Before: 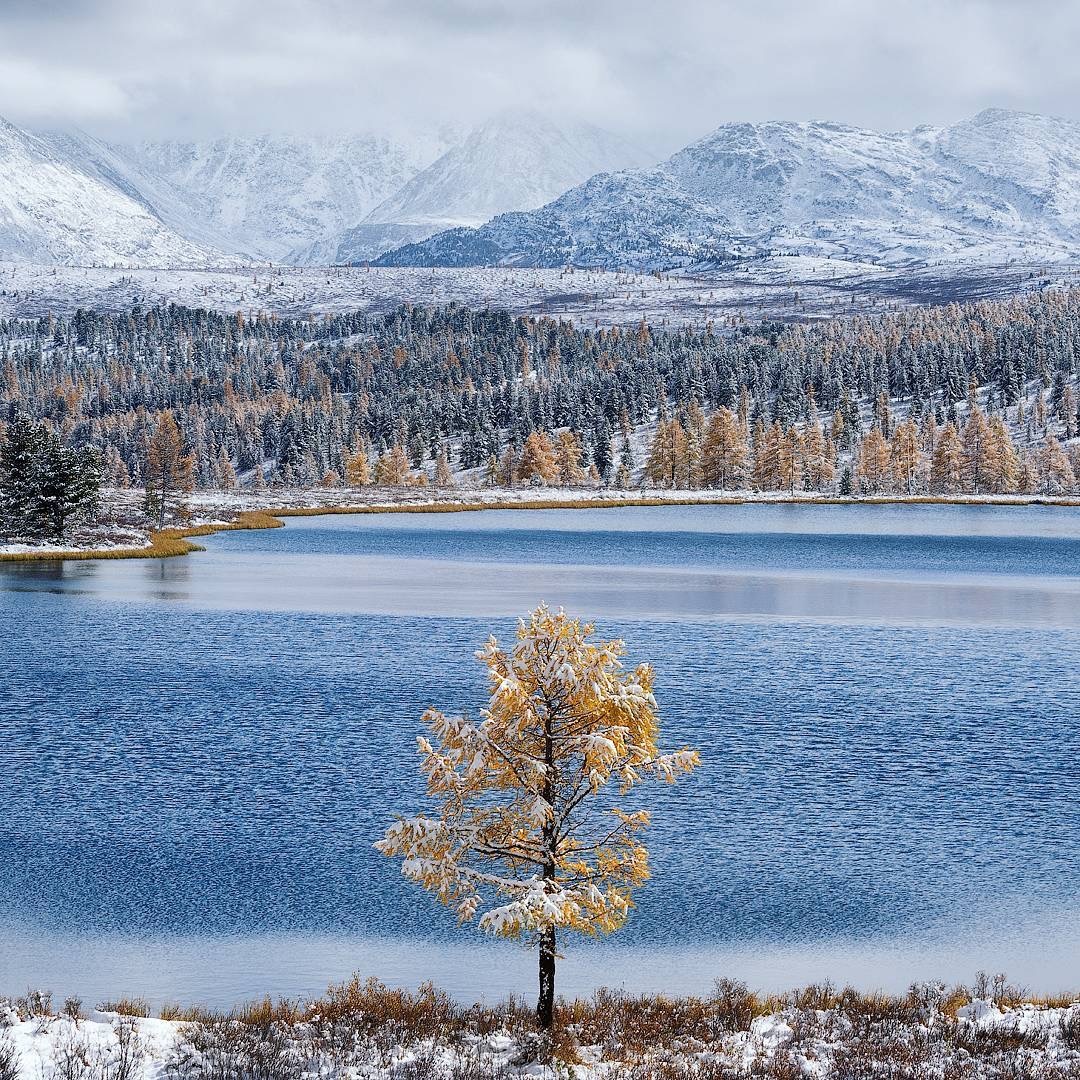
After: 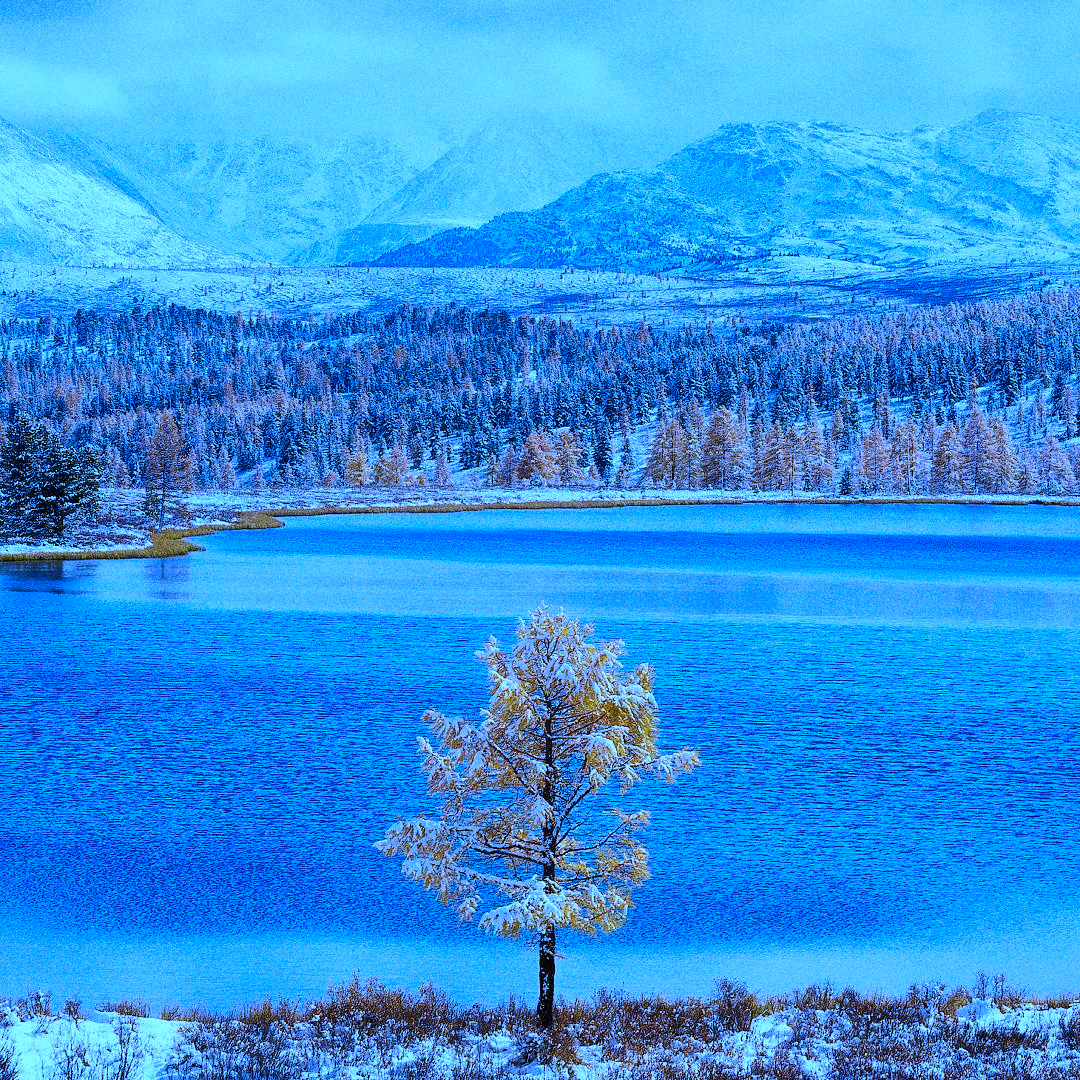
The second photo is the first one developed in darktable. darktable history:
white balance: red 0.766, blue 1.537
contrast brightness saturation: brightness -0.02, saturation 0.35
grain: coarseness 0.09 ISO, strength 40%
